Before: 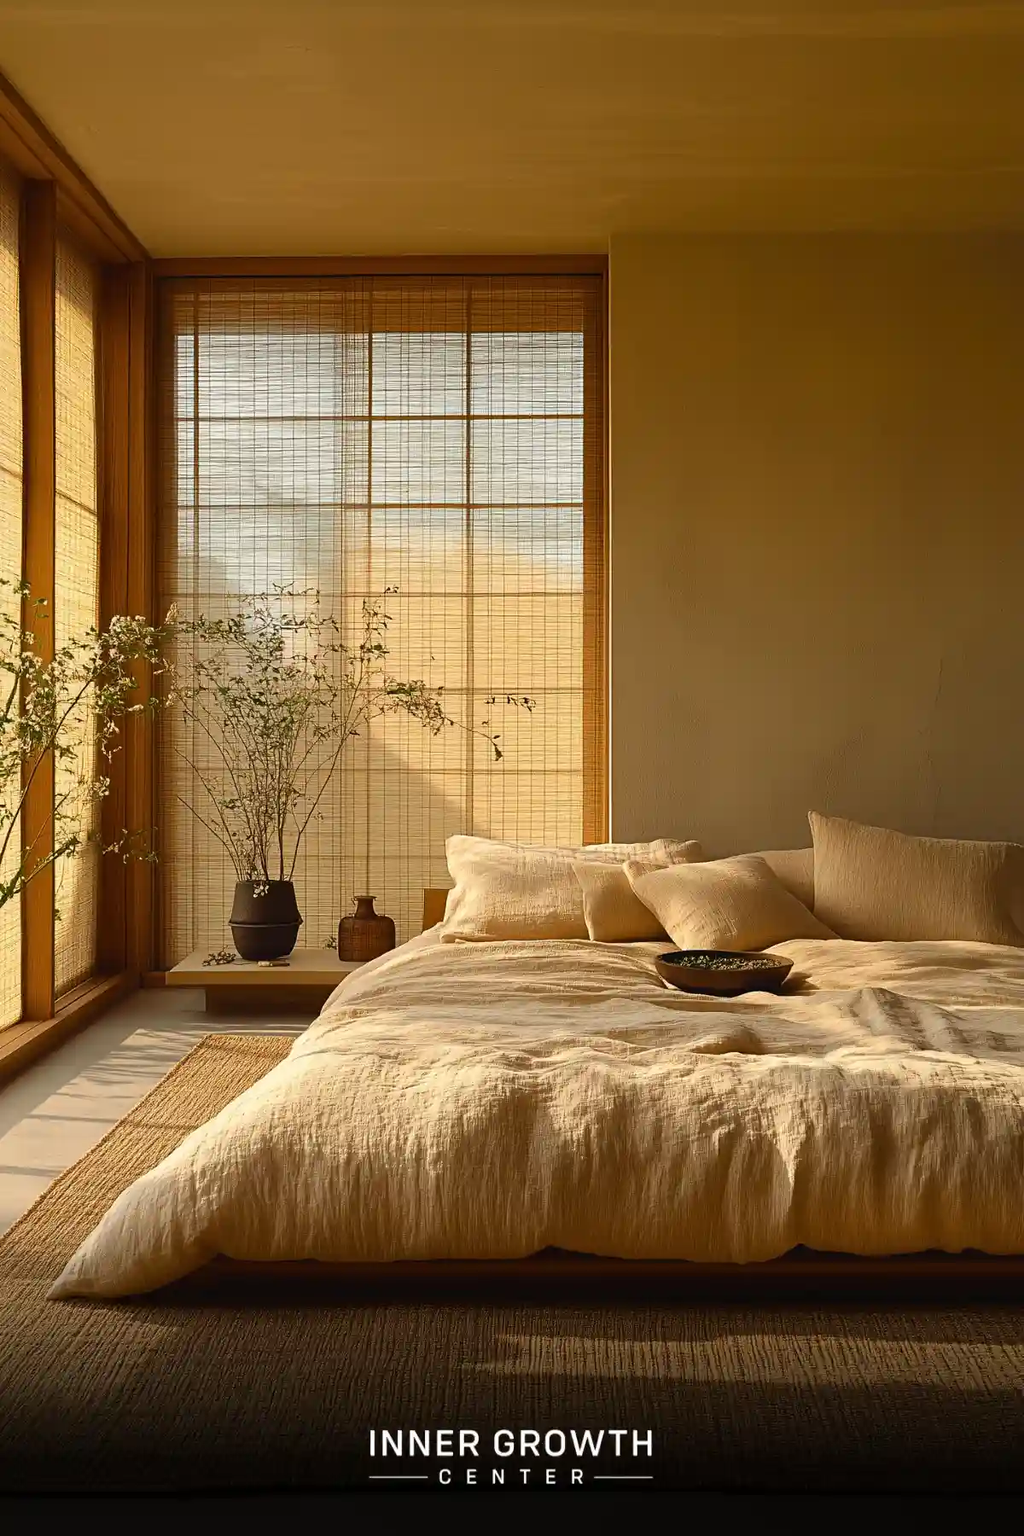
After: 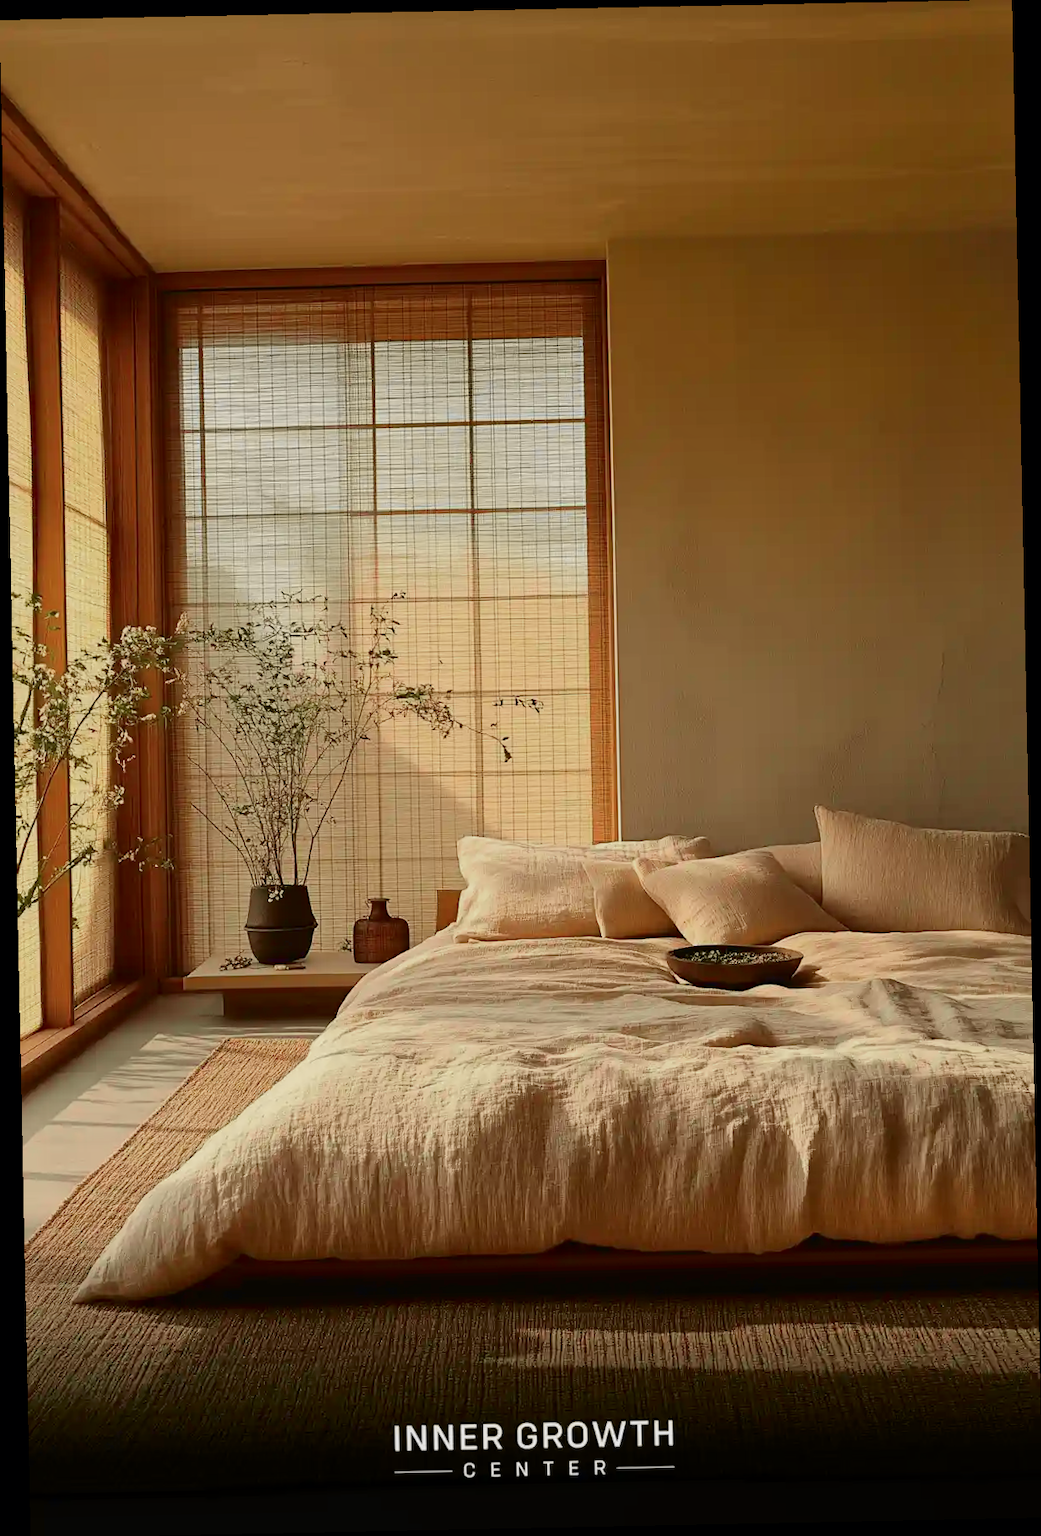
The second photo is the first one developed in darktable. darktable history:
tone equalizer: -8 EV 0.25 EV, -7 EV 0.417 EV, -6 EV 0.417 EV, -5 EV 0.25 EV, -3 EV -0.25 EV, -2 EV -0.417 EV, -1 EV -0.417 EV, +0 EV -0.25 EV, edges refinement/feathering 500, mask exposure compensation -1.57 EV, preserve details guided filter
crop: bottom 0.071%
rotate and perspective: rotation -1.17°, automatic cropping off
tone curve: curves: ch0 [(0.003, 0) (0.066, 0.031) (0.163, 0.112) (0.264, 0.238) (0.395, 0.408) (0.517, 0.56) (0.684, 0.734) (0.791, 0.814) (1, 1)]; ch1 [(0, 0) (0.164, 0.115) (0.337, 0.332) (0.39, 0.398) (0.464, 0.461) (0.501, 0.5) (0.507, 0.5) (0.534, 0.532) (0.577, 0.59) (0.652, 0.681) (0.733, 0.749) (0.811, 0.796) (1, 1)]; ch2 [(0, 0) (0.337, 0.382) (0.464, 0.476) (0.501, 0.5) (0.527, 0.54) (0.551, 0.565) (0.6, 0.59) (0.687, 0.675) (1, 1)], color space Lab, independent channels, preserve colors none
